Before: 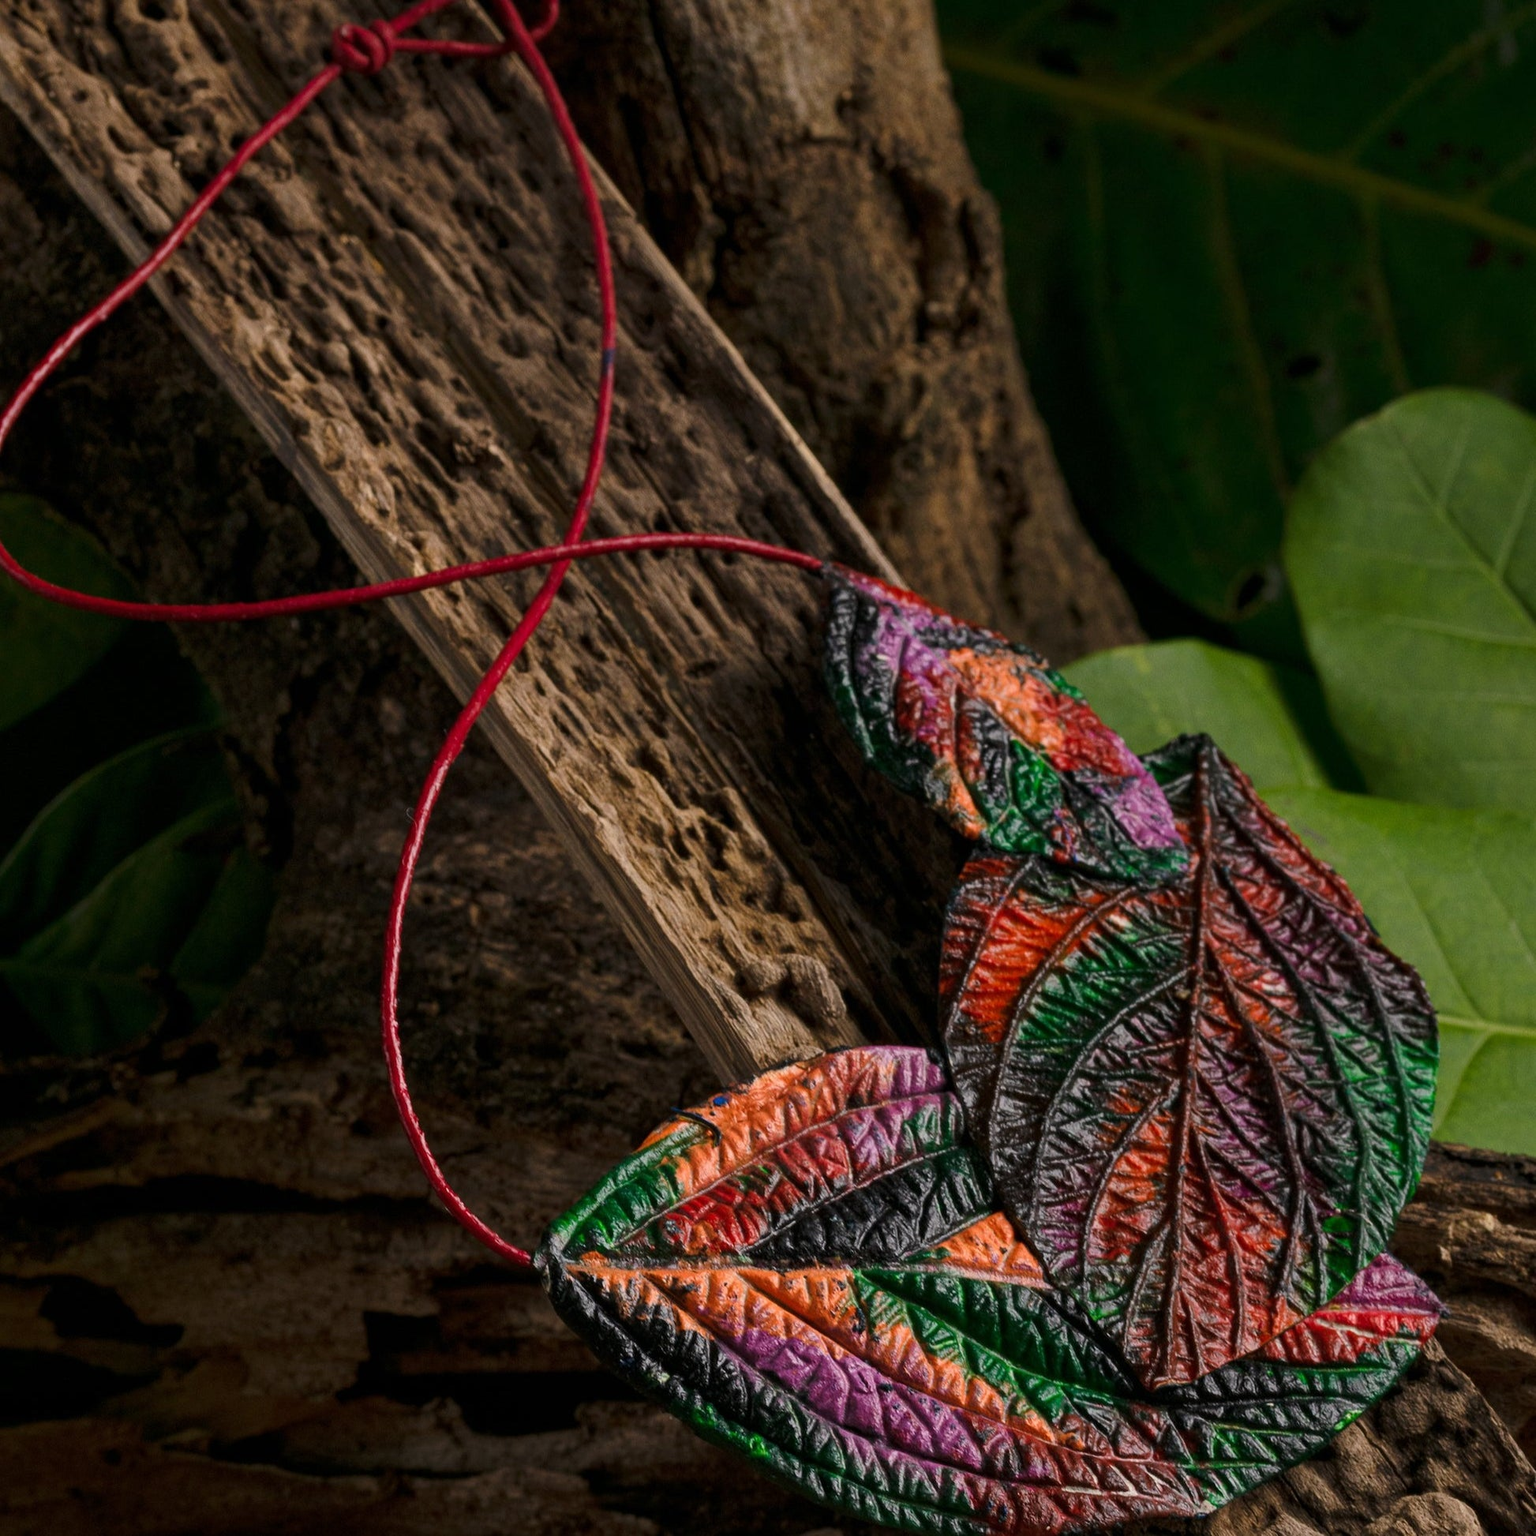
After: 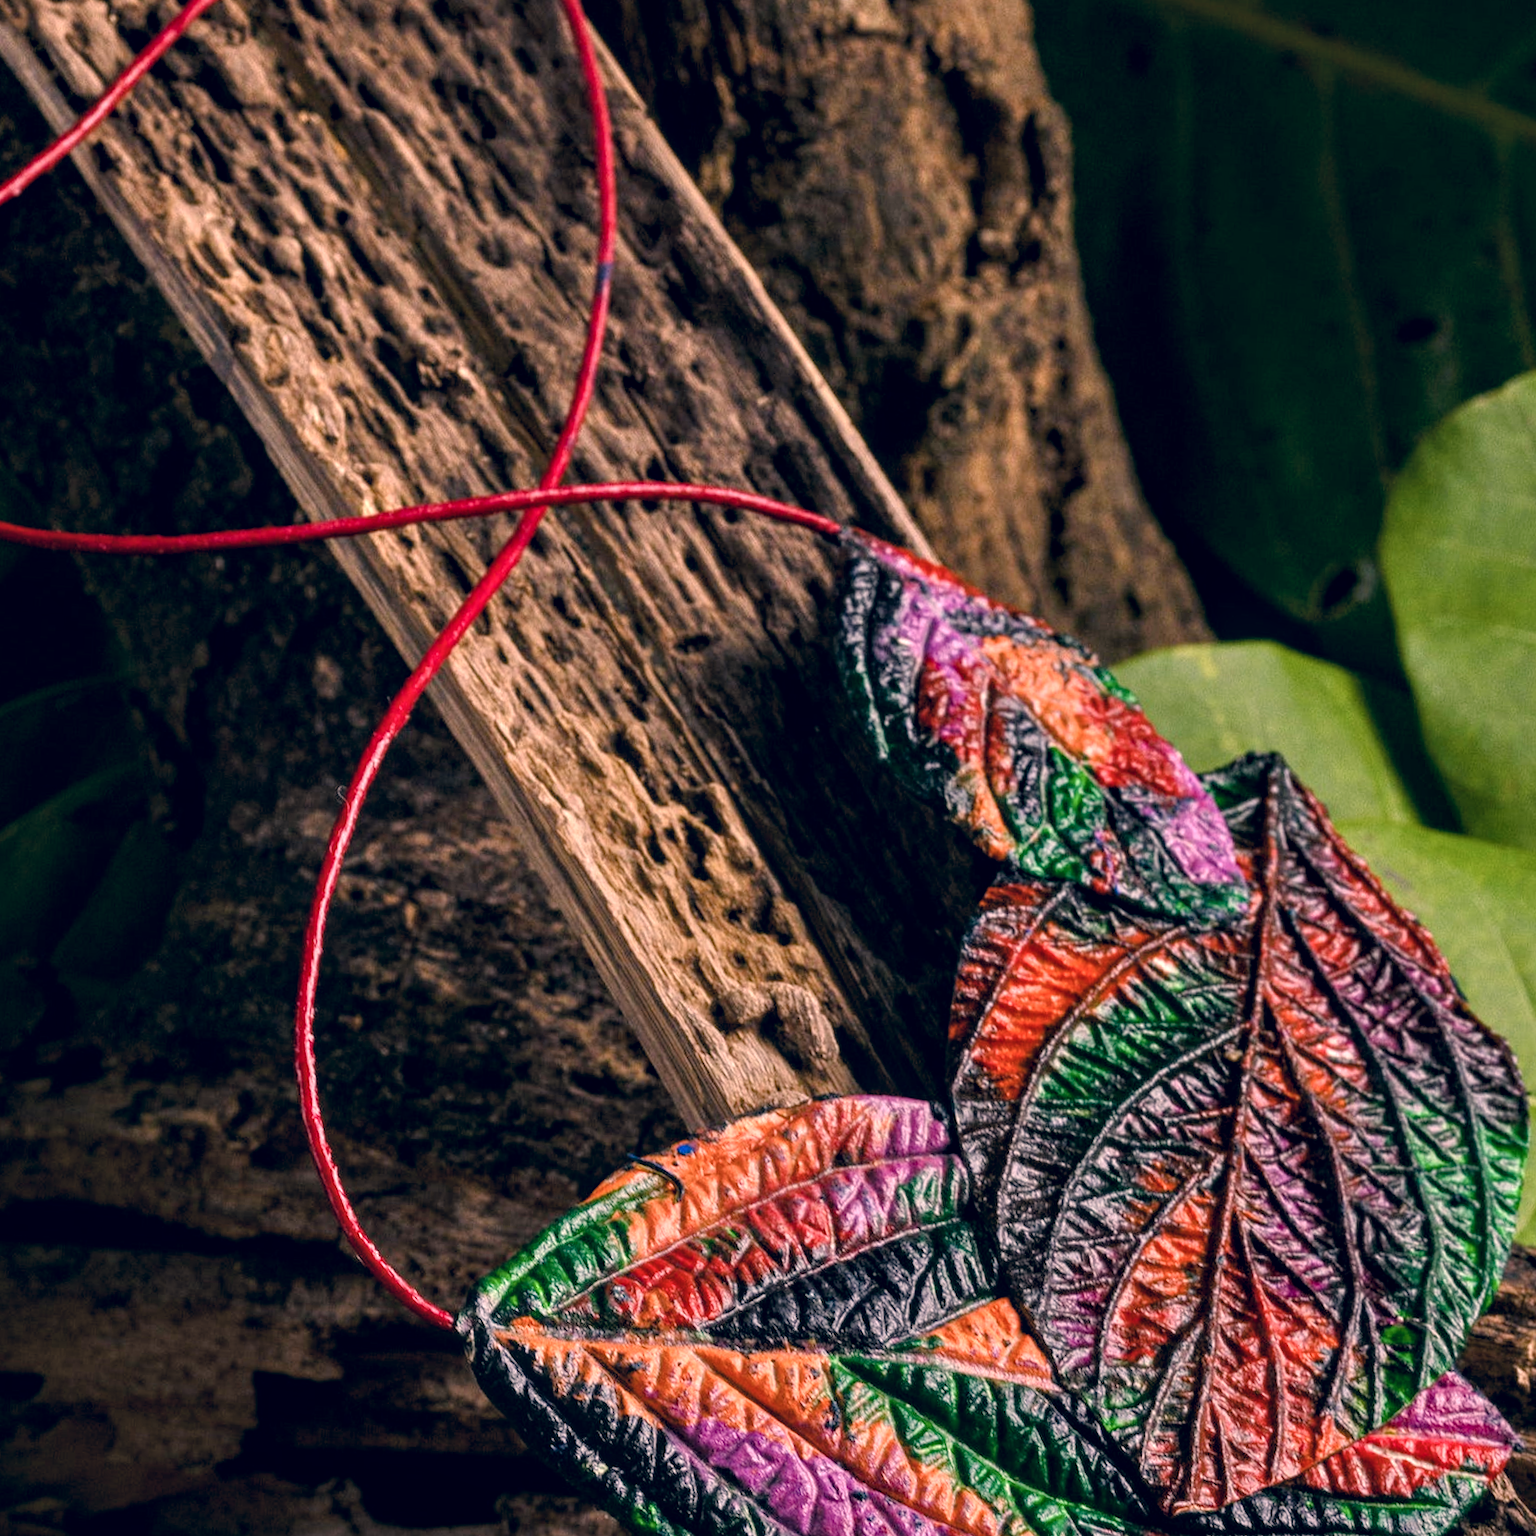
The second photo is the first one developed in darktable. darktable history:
color balance rgb: perceptual saturation grading › global saturation 20%, perceptual saturation grading › highlights -25%, perceptual saturation grading › shadows 25%
bloom: size 9%, threshold 100%, strength 7%
tone equalizer: -7 EV 0.15 EV, -6 EV 0.6 EV, -5 EV 1.15 EV, -4 EV 1.33 EV, -3 EV 1.15 EV, -2 EV 0.6 EV, -1 EV 0.15 EV, mask exposure compensation -0.5 EV
crop and rotate: angle -3.27°, left 5.211%, top 5.211%, right 4.607%, bottom 4.607%
local contrast: on, module defaults
color correction: highlights a* 14.46, highlights b* 5.85, shadows a* -5.53, shadows b* -15.24, saturation 0.85
